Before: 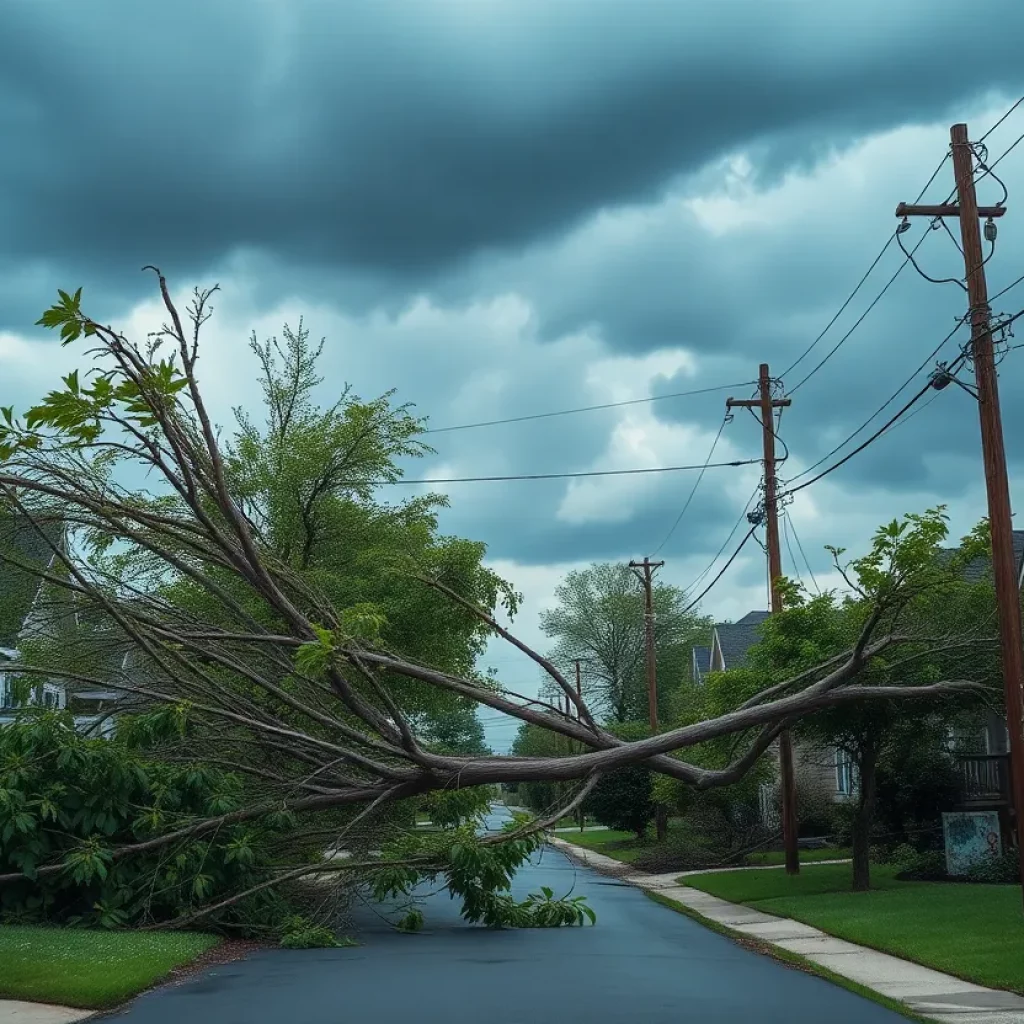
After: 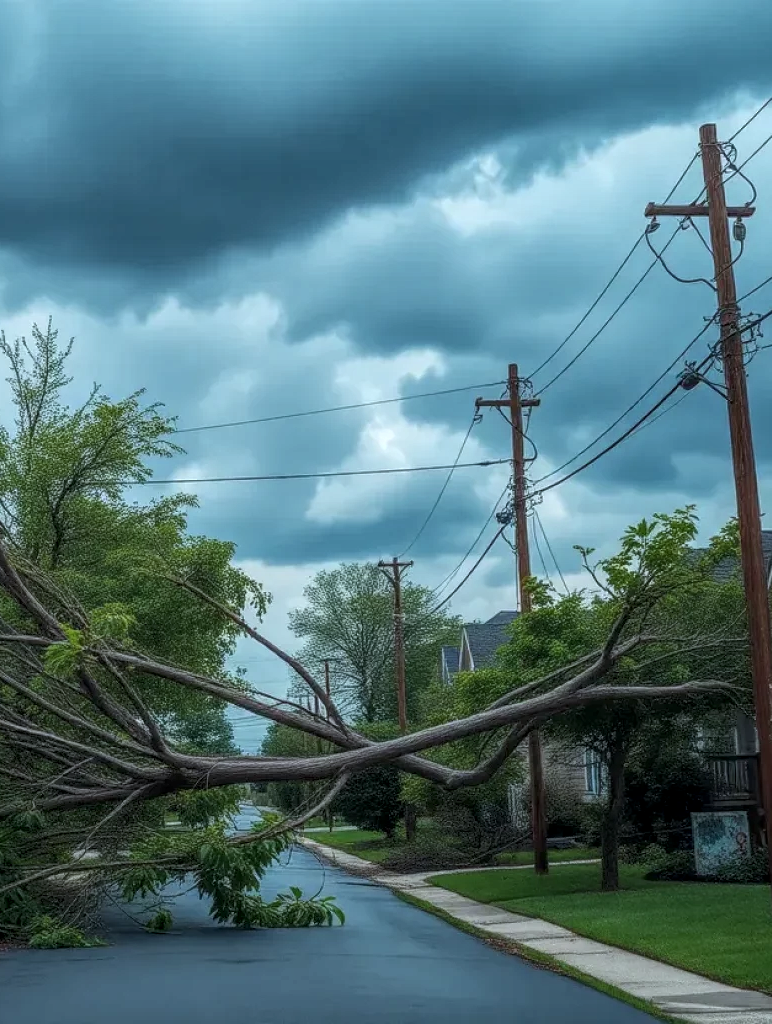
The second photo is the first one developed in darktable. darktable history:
crop and rotate: left 24.6%
white balance: red 0.976, blue 1.04
local contrast: highlights 74%, shadows 55%, detail 176%, midtone range 0.207
